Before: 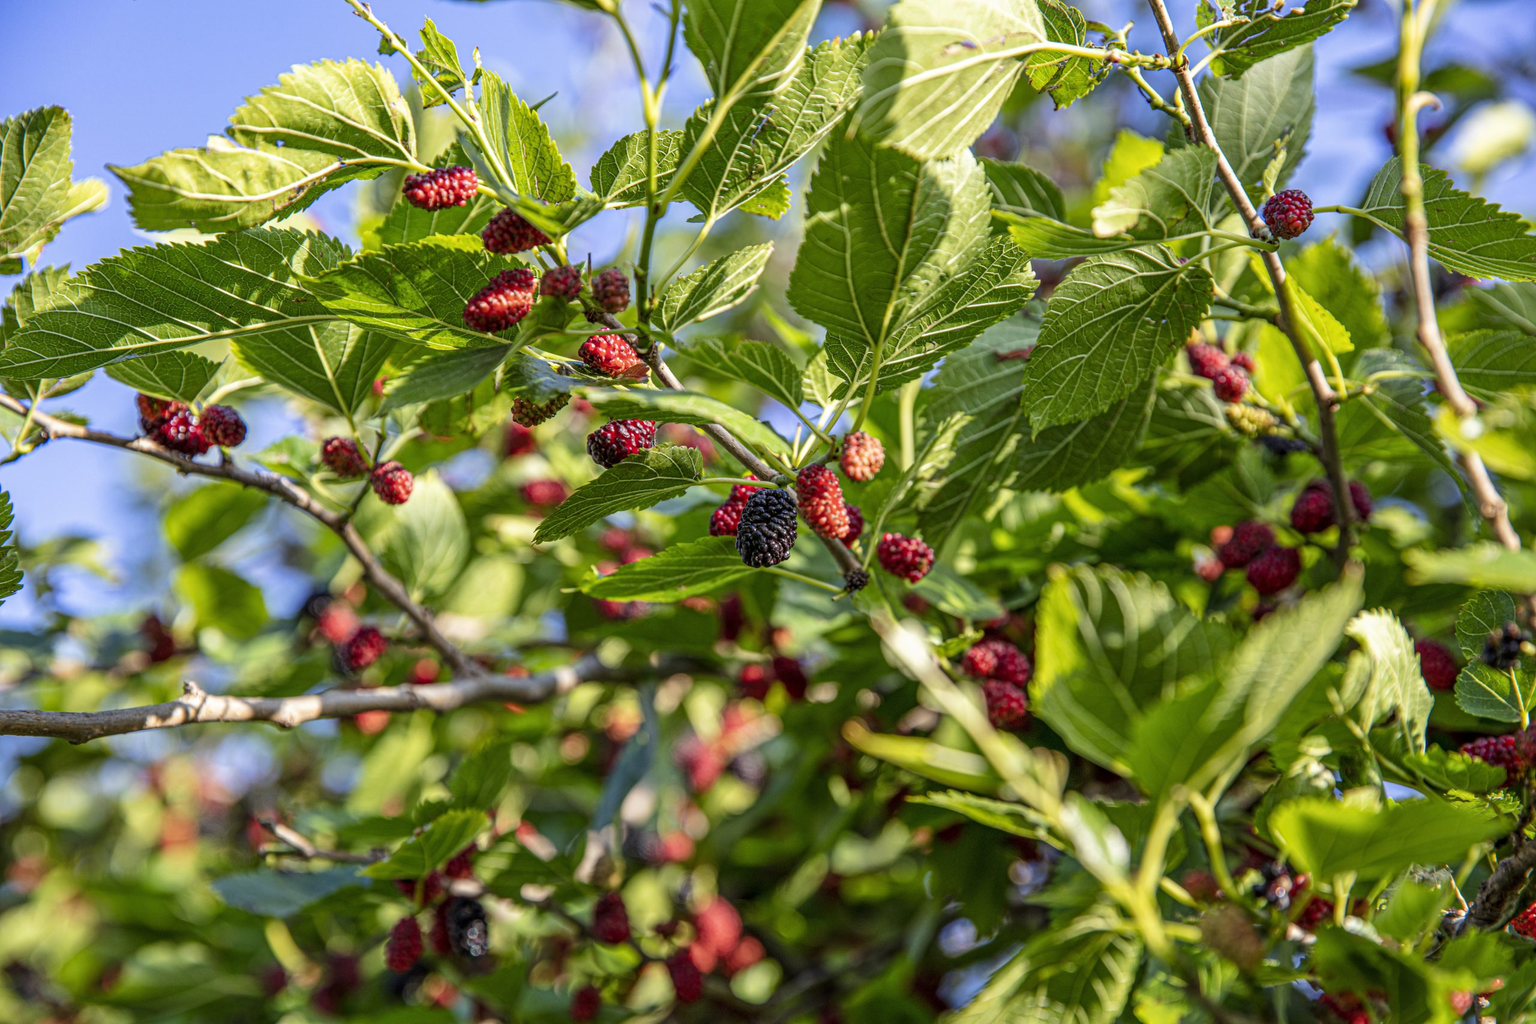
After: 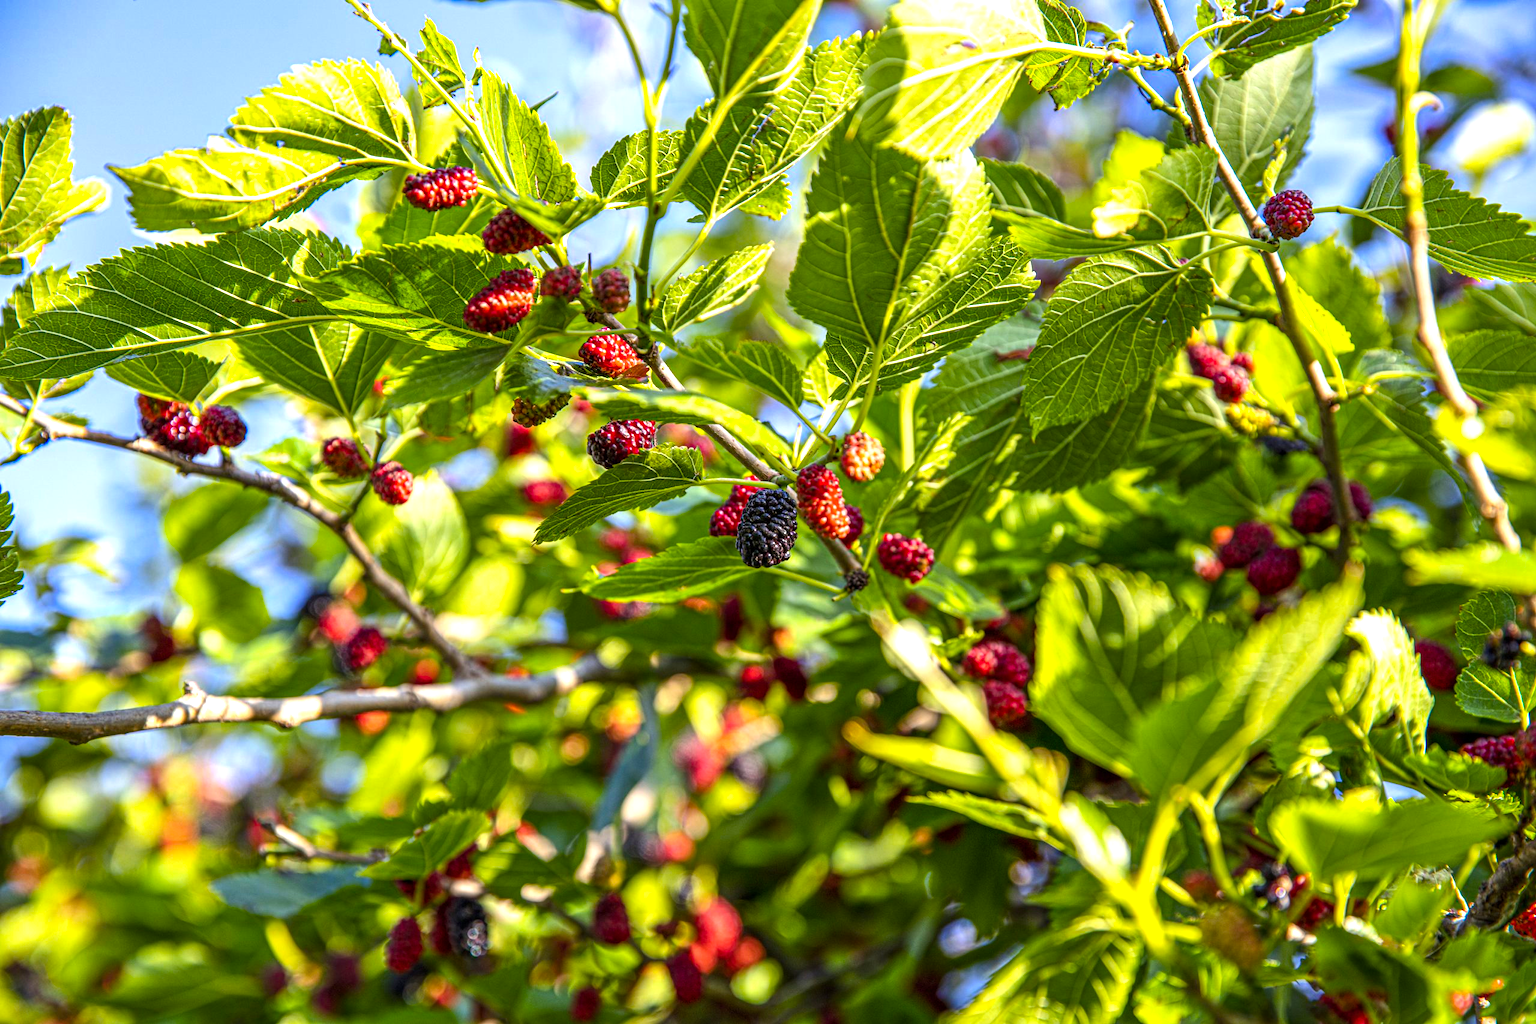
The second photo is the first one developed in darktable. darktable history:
exposure: exposure 0.602 EV, compensate highlight preservation false
color balance rgb: linear chroma grading › global chroma 2.112%, linear chroma grading › mid-tones -0.711%, perceptual saturation grading › global saturation 30.699%, perceptual brilliance grading › highlights 4.448%, perceptual brilliance grading › shadows -9.779%, global vibrance 20%
